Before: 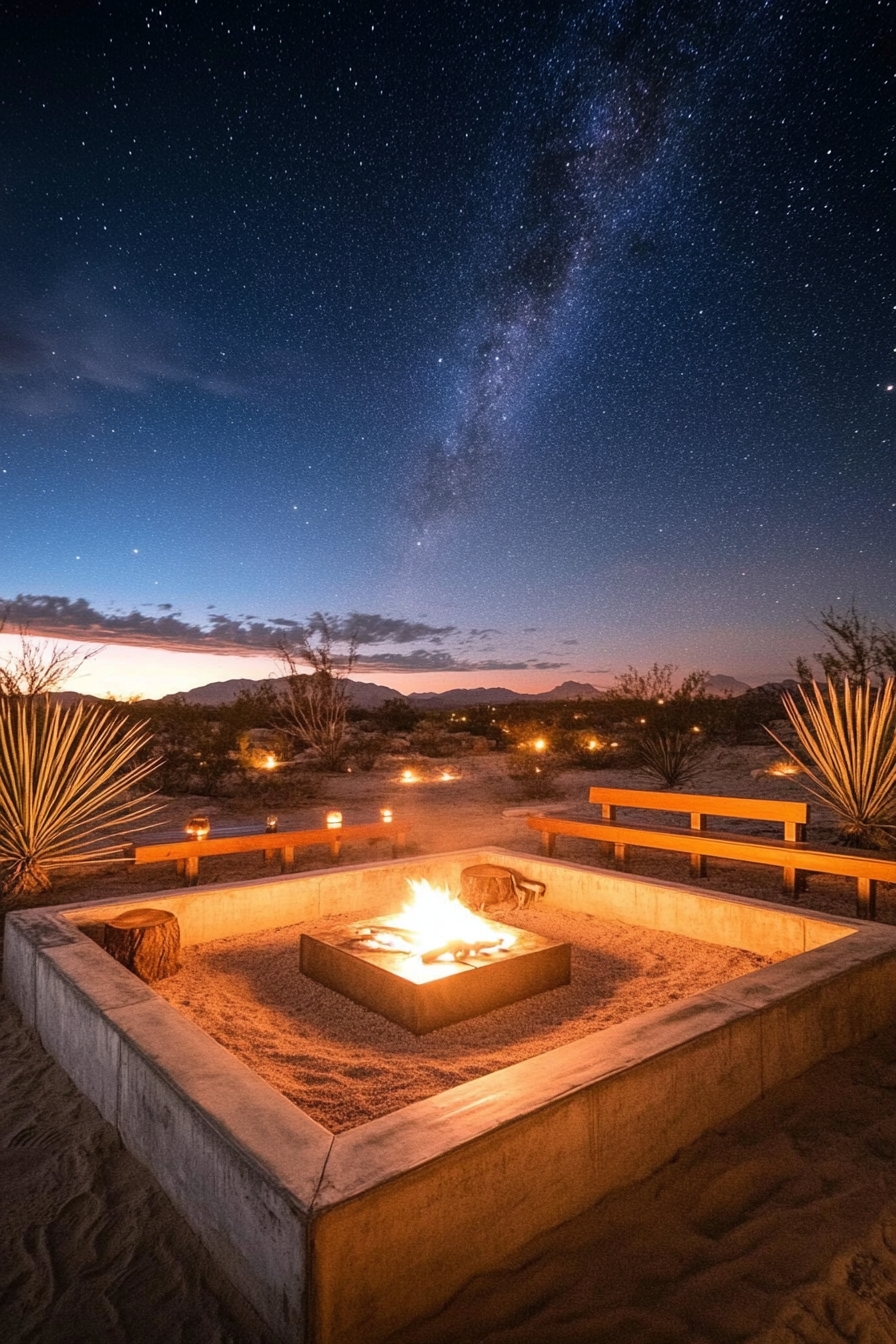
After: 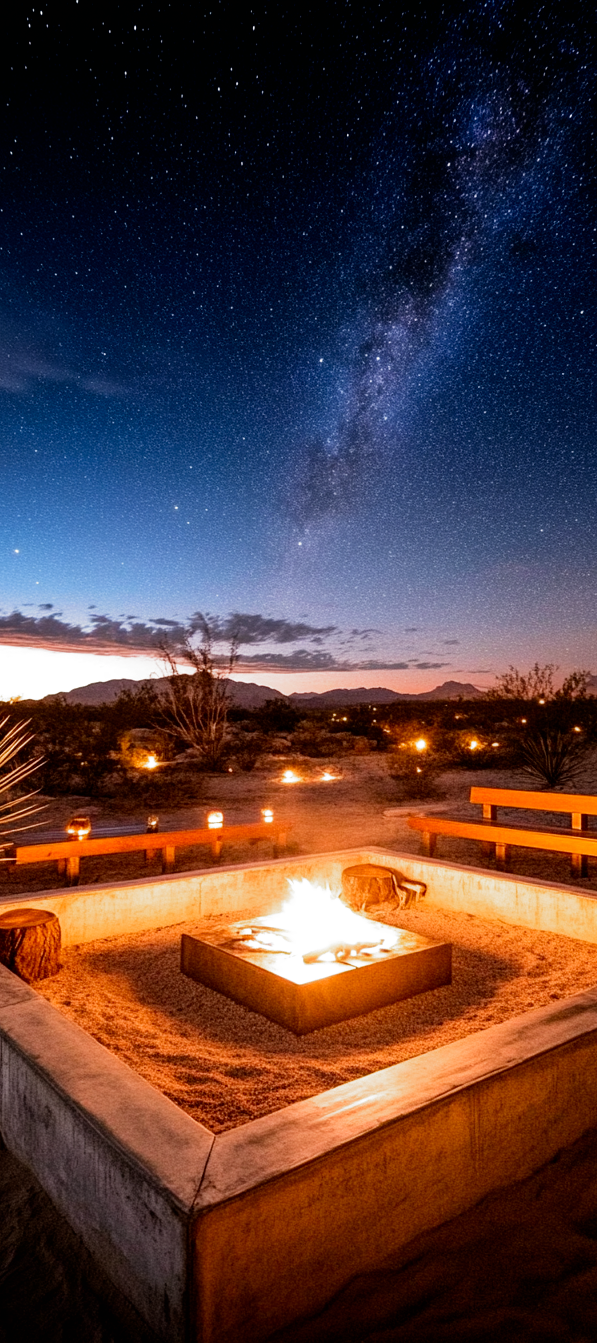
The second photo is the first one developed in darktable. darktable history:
crop and rotate: left 13.342%, right 19.991%
filmic rgb: black relative exposure -8.2 EV, white relative exposure 2.2 EV, threshold 3 EV, hardness 7.11, latitude 75%, contrast 1.325, highlights saturation mix -2%, shadows ↔ highlights balance 30%, preserve chrominance no, color science v5 (2021), contrast in shadows safe, contrast in highlights safe, enable highlight reconstruction true
